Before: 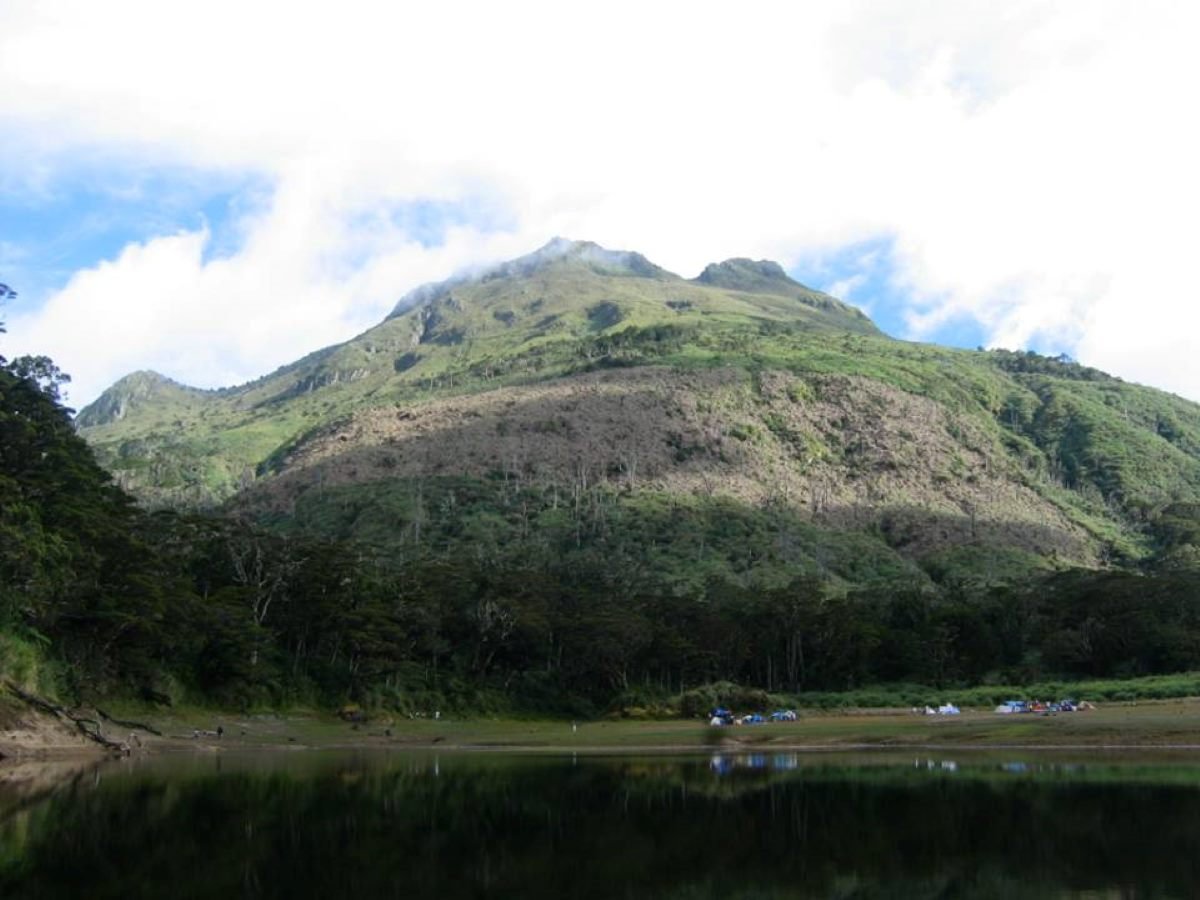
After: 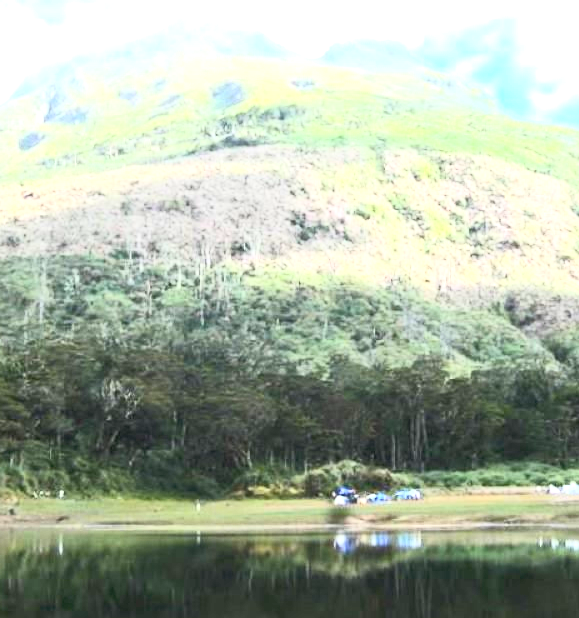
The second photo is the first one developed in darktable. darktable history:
crop: left 31.379%, top 24.658%, right 20.326%, bottom 6.628%
contrast brightness saturation: contrast 0.39, brightness 0.53
exposure: black level correction 0, exposure 1.9 EV, compensate highlight preservation false
